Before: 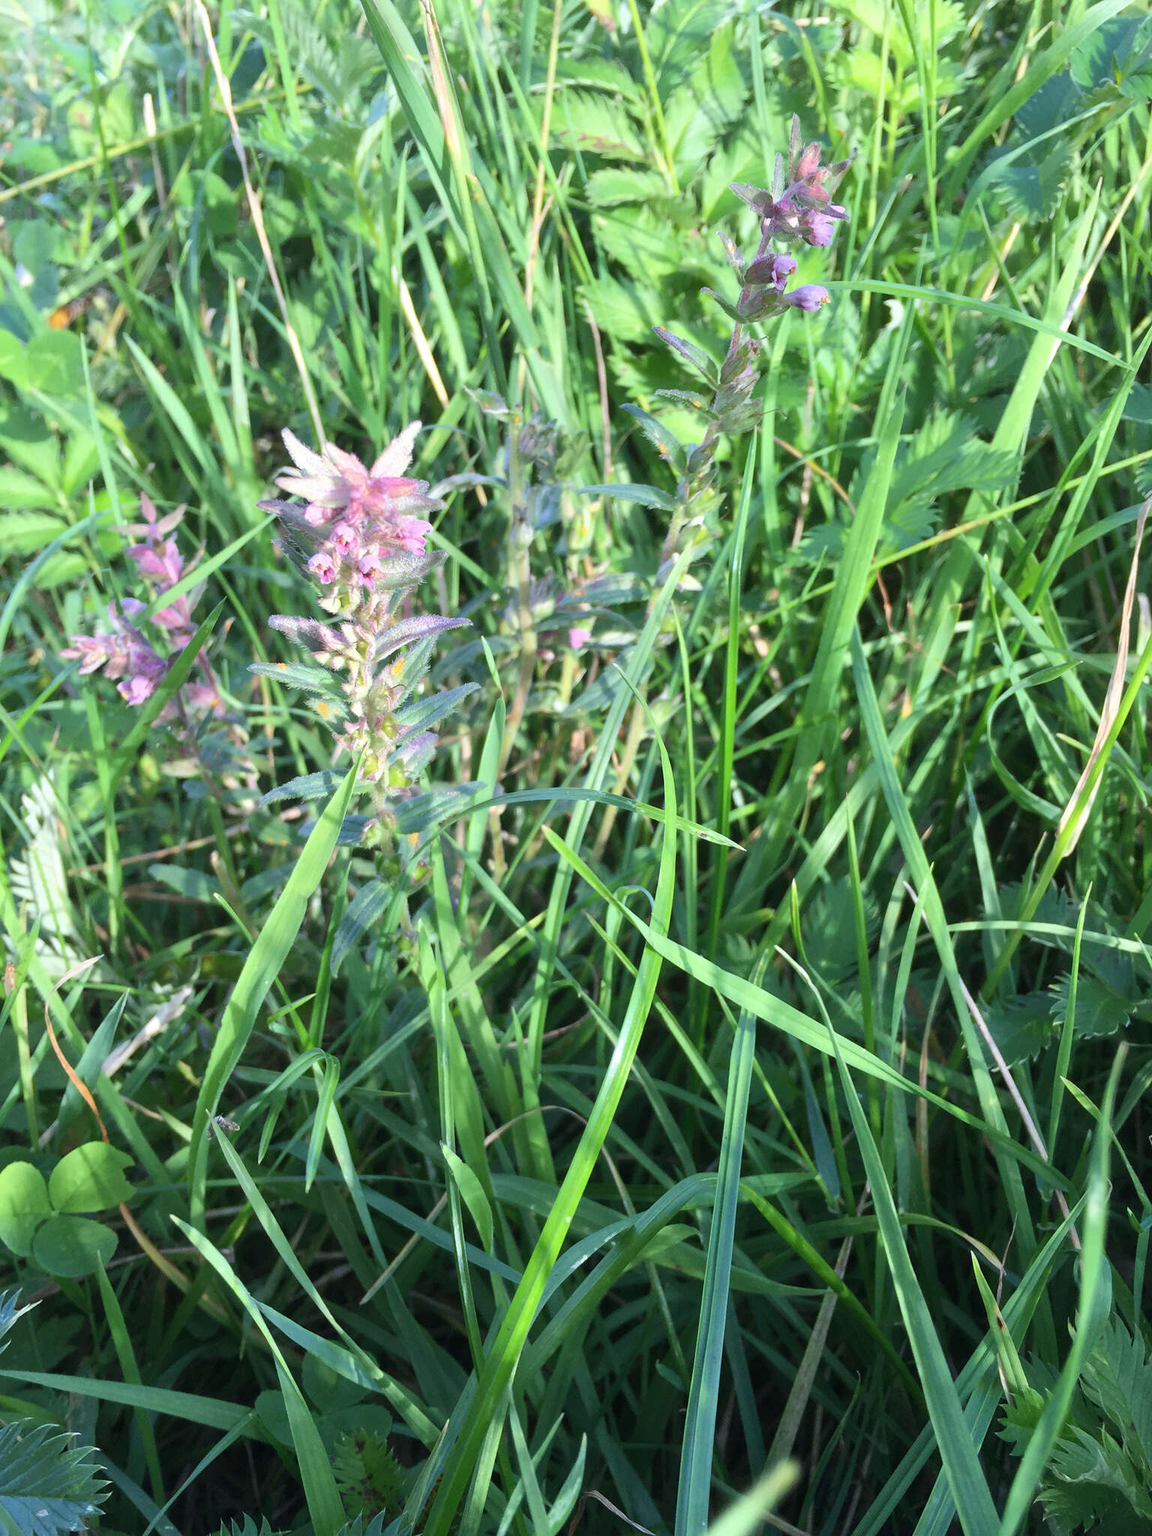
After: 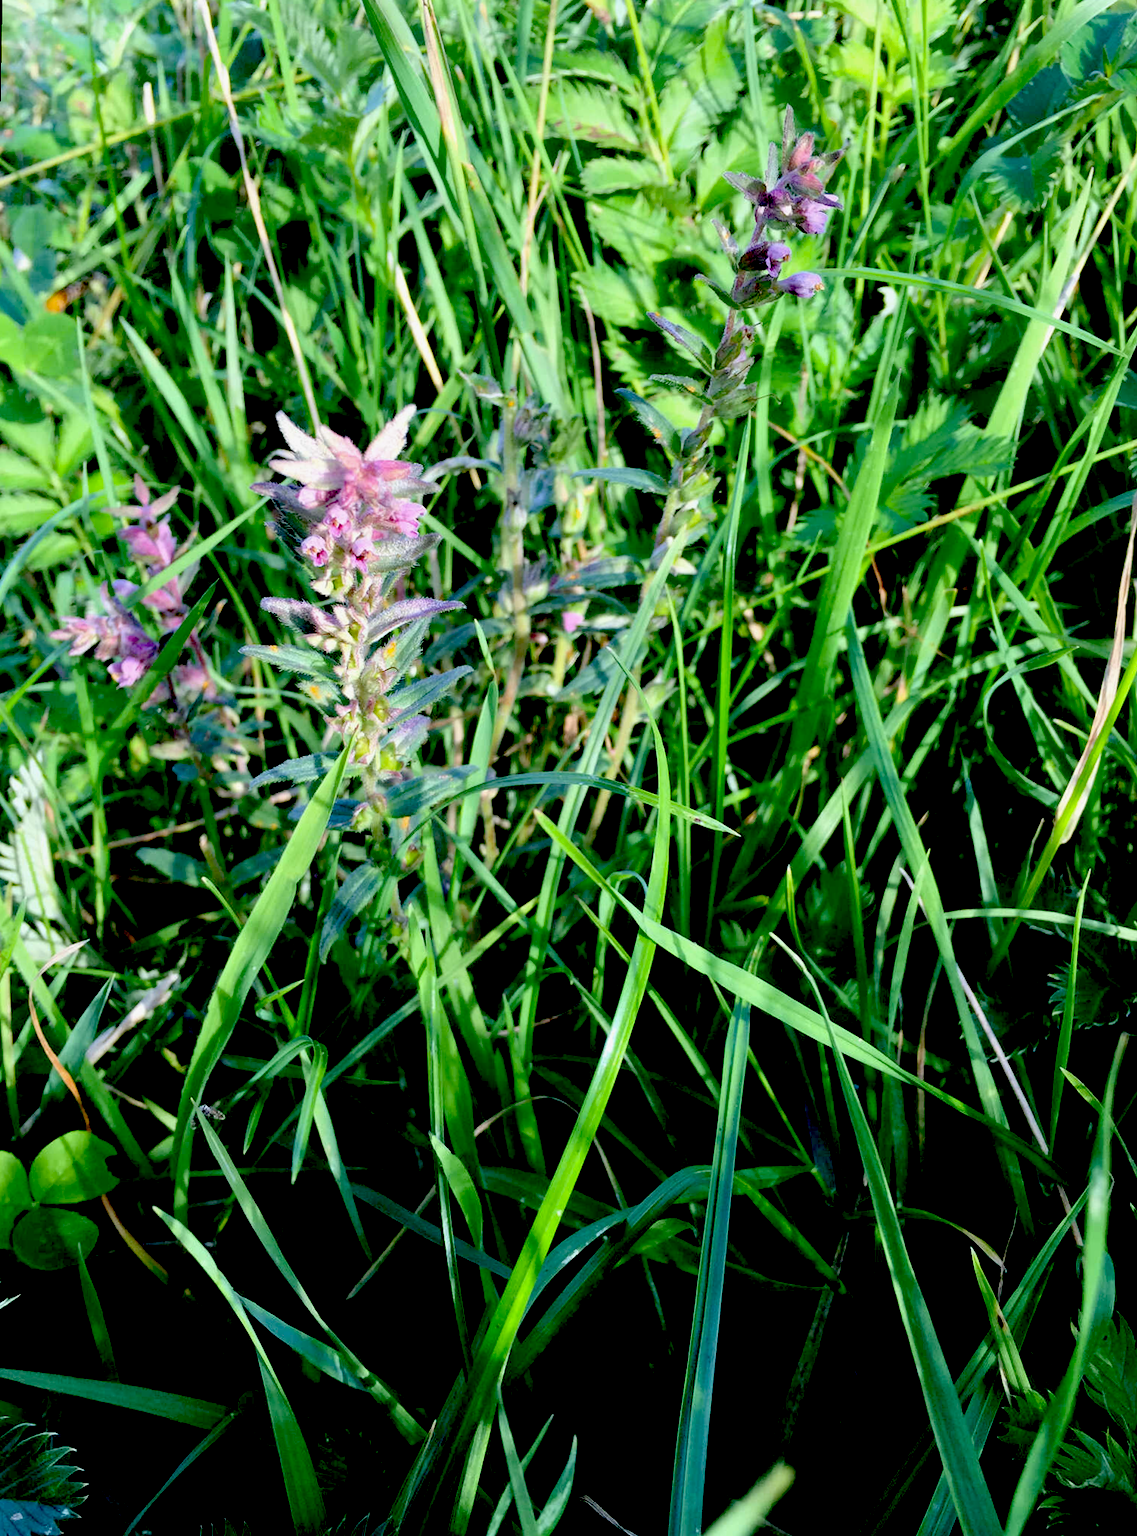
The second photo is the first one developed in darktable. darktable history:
exposure: black level correction 0.1, exposure -0.092 EV, compensate highlight preservation false
rotate and perspective: rotation 0.226°, lens shift (vertical) -0.042, crop left 0.023, crop right 0.982, crop top 0.006, crop bottom 0.994
